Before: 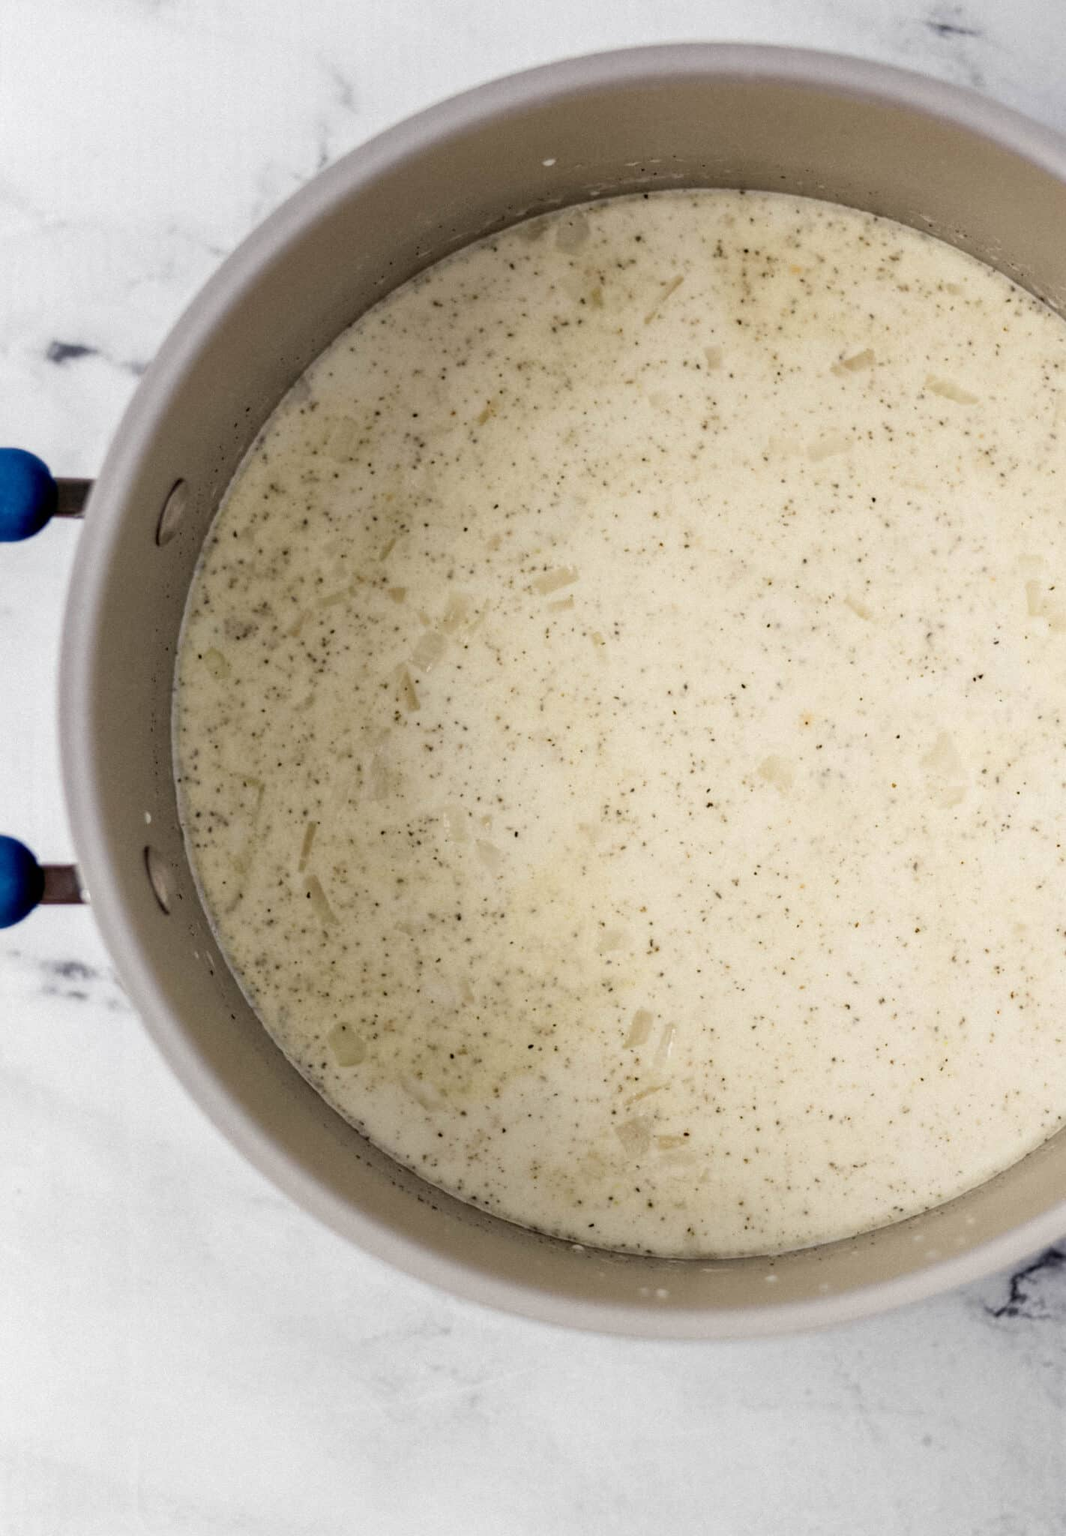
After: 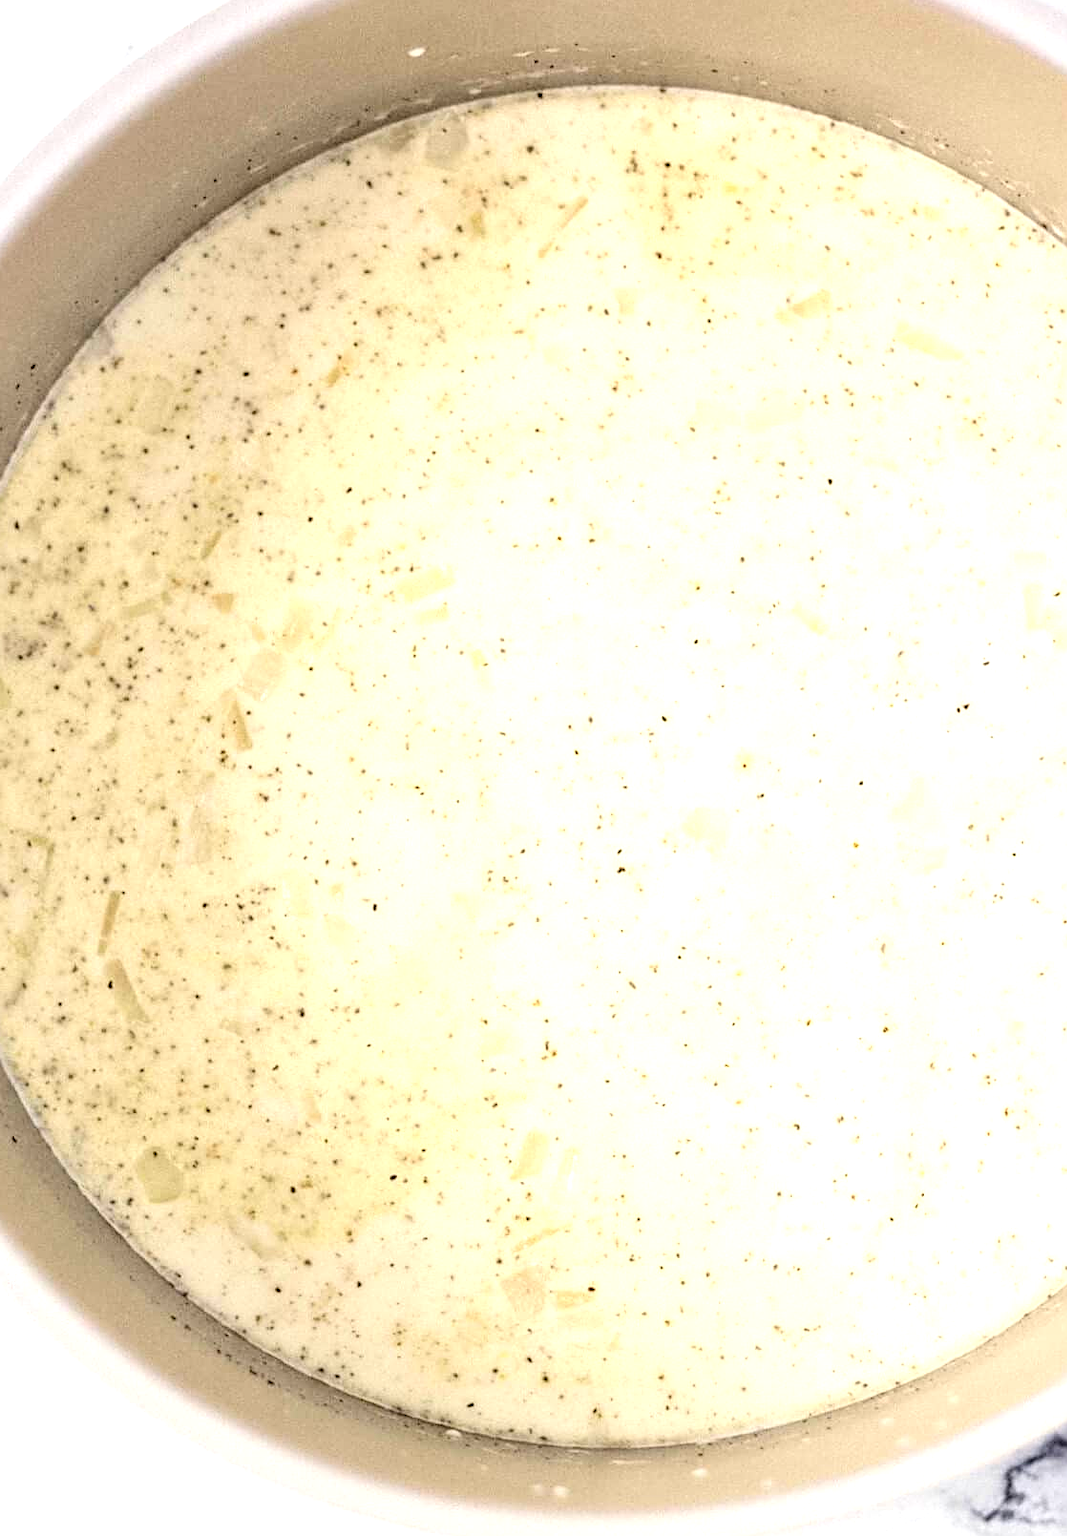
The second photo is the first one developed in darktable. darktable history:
exposure: black level correction 0, exposure 1.199 EV, compensate highlight preservation false
sharpen: on, module defaults
local contrast: detail 130%
contrast brightness saturation: contrast 0.101, brightness 0.301, saturation 0.141
crop and rotate: left 20.854%, top 7.937%, right 0.458%, bottom 13.461%
